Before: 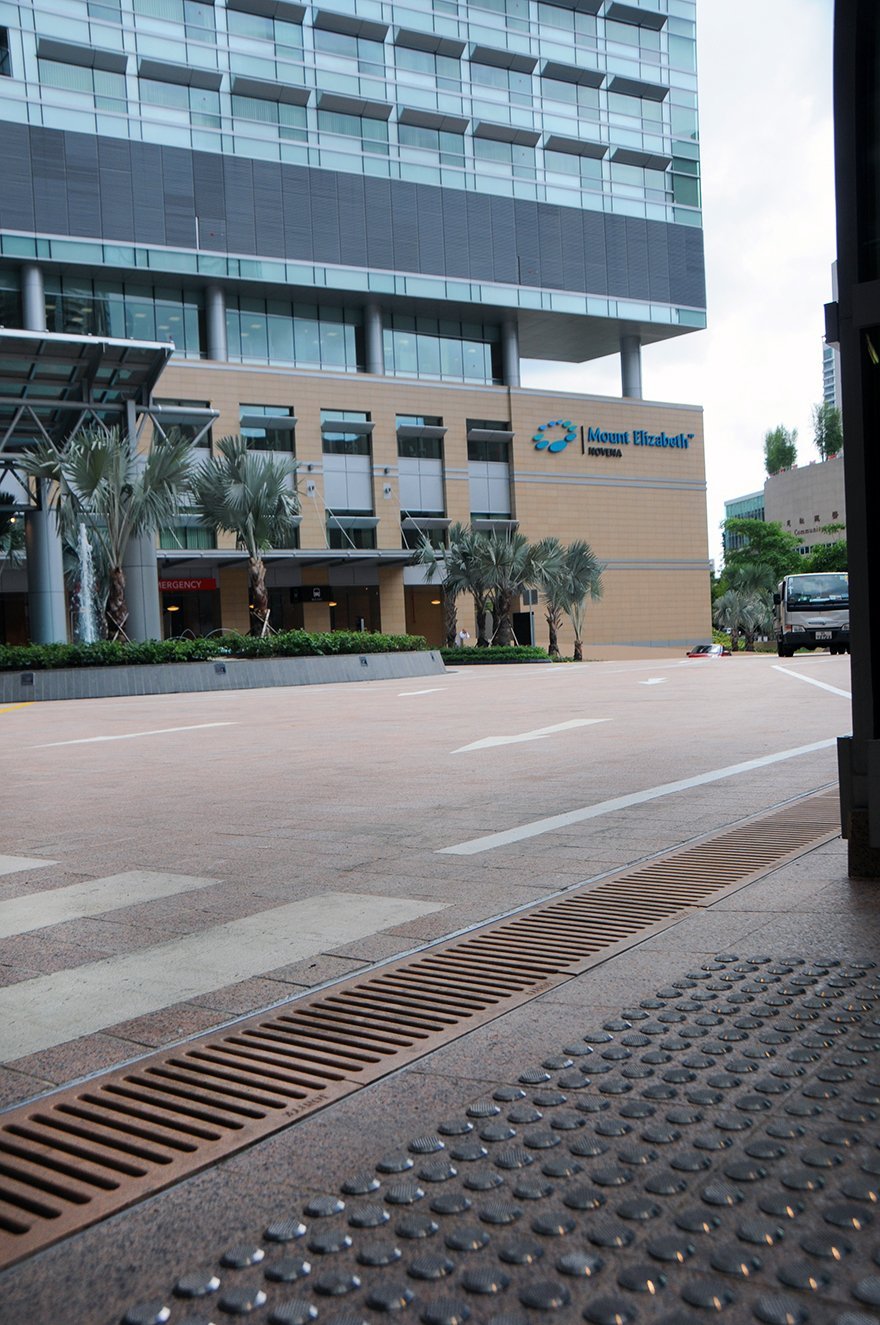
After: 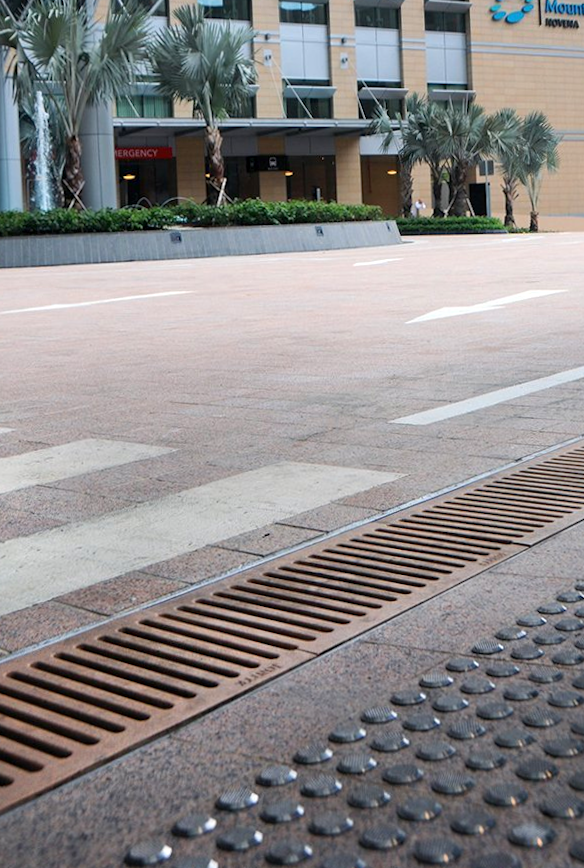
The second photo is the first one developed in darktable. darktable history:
exposure: black level correction 0.001, exposure 0.5 EV, compensate exposure bias true, compensate highlight preservation false
rotate and perspective: rotation -0.45°, automatic cropping original format, crop left 0.008, crop right 0.992, crop top 0.012, crop bottom 0.988
crop and rotate: angle -0.82°, left 3.85%, top 31.828%, right 27.992%
